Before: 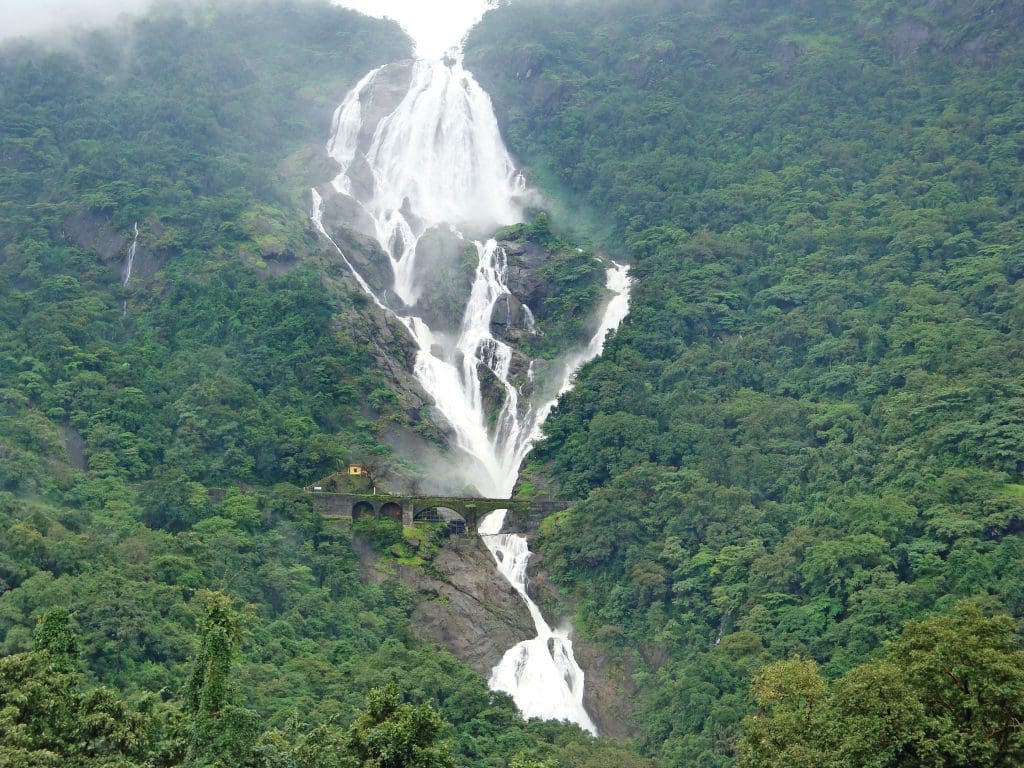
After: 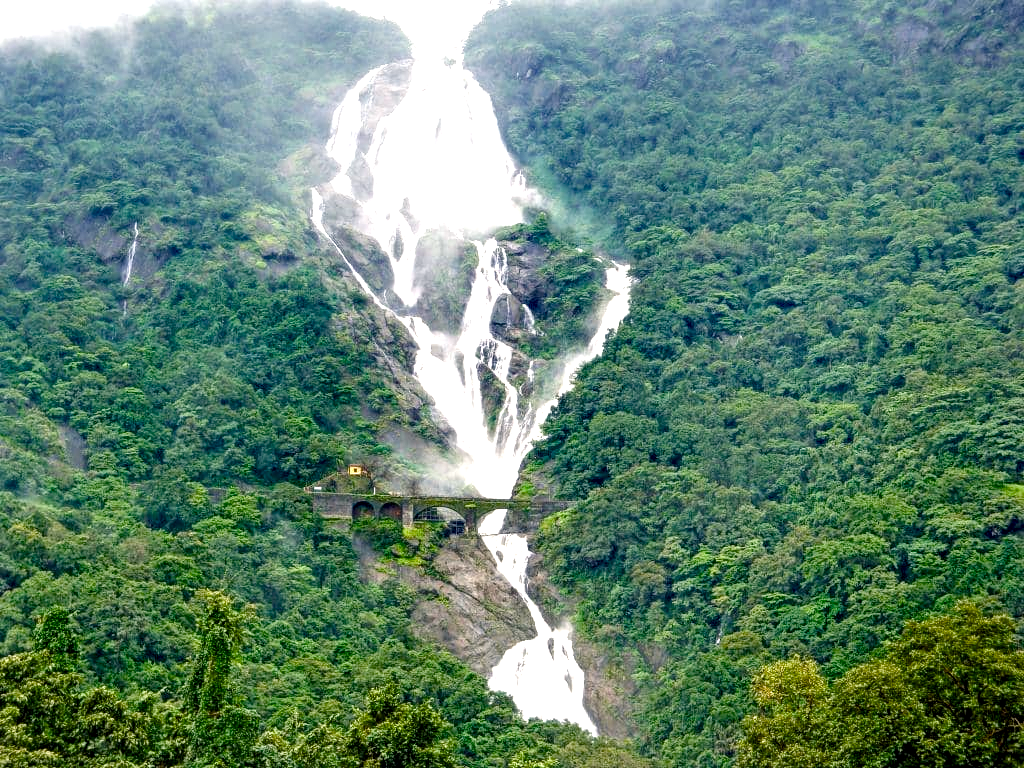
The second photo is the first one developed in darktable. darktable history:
color balance rgb: shadows lift › hue 87.68°, highlights gain › chroma 1.419%, highlights gain › hue 50.14°, linear chroma grading › shadows -8.08%, linear chroma grading › global chroma 9.876%, perceptual saturation grading › global saturation 19.988%, perceptual saturation grading › highlights -24.909%, perceptual saturation grading › shadows 50.182%, perceptual brilliance grading › global brilliance 25.068%, global vibrance -0.899%, saturation formula JzAzBz (2021)
local contrast: highlights 60%, shadows 64%, detail 160%
